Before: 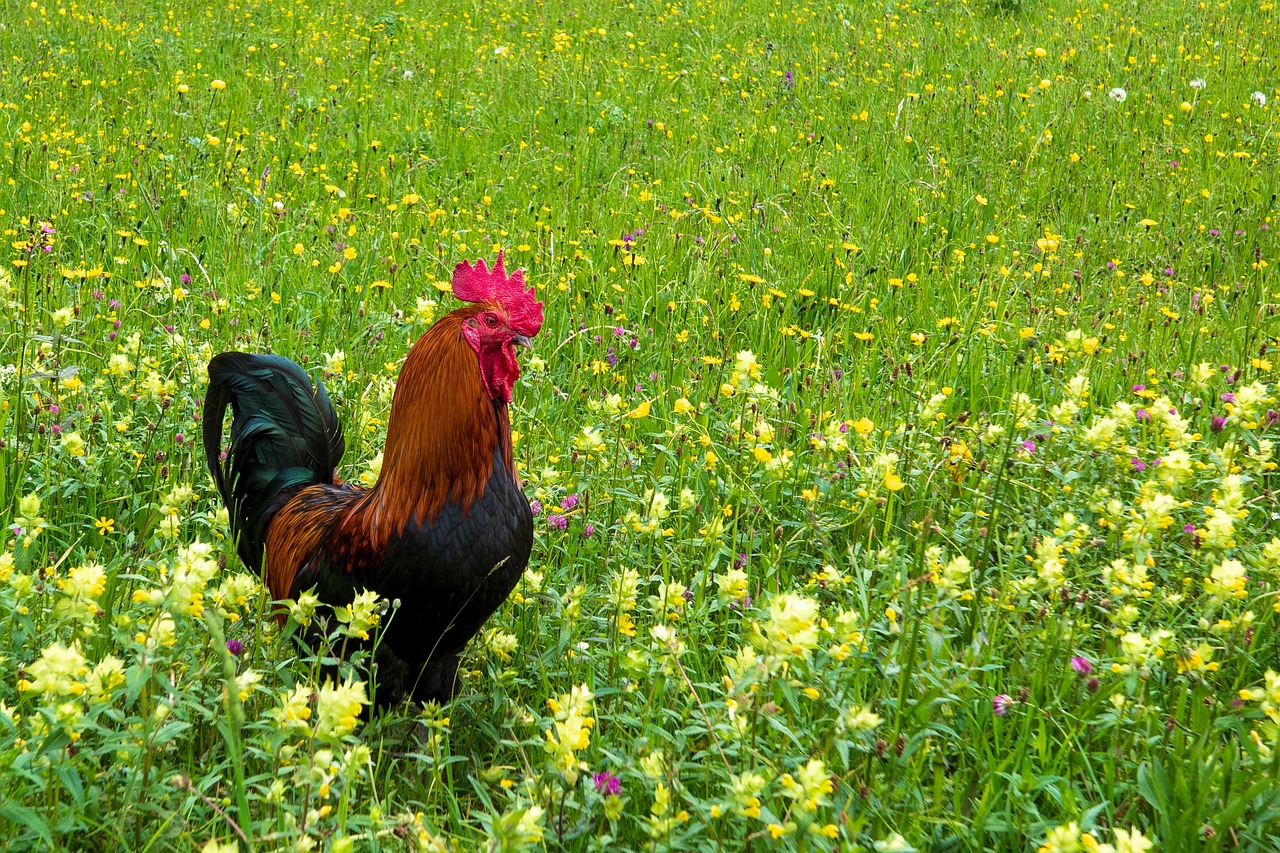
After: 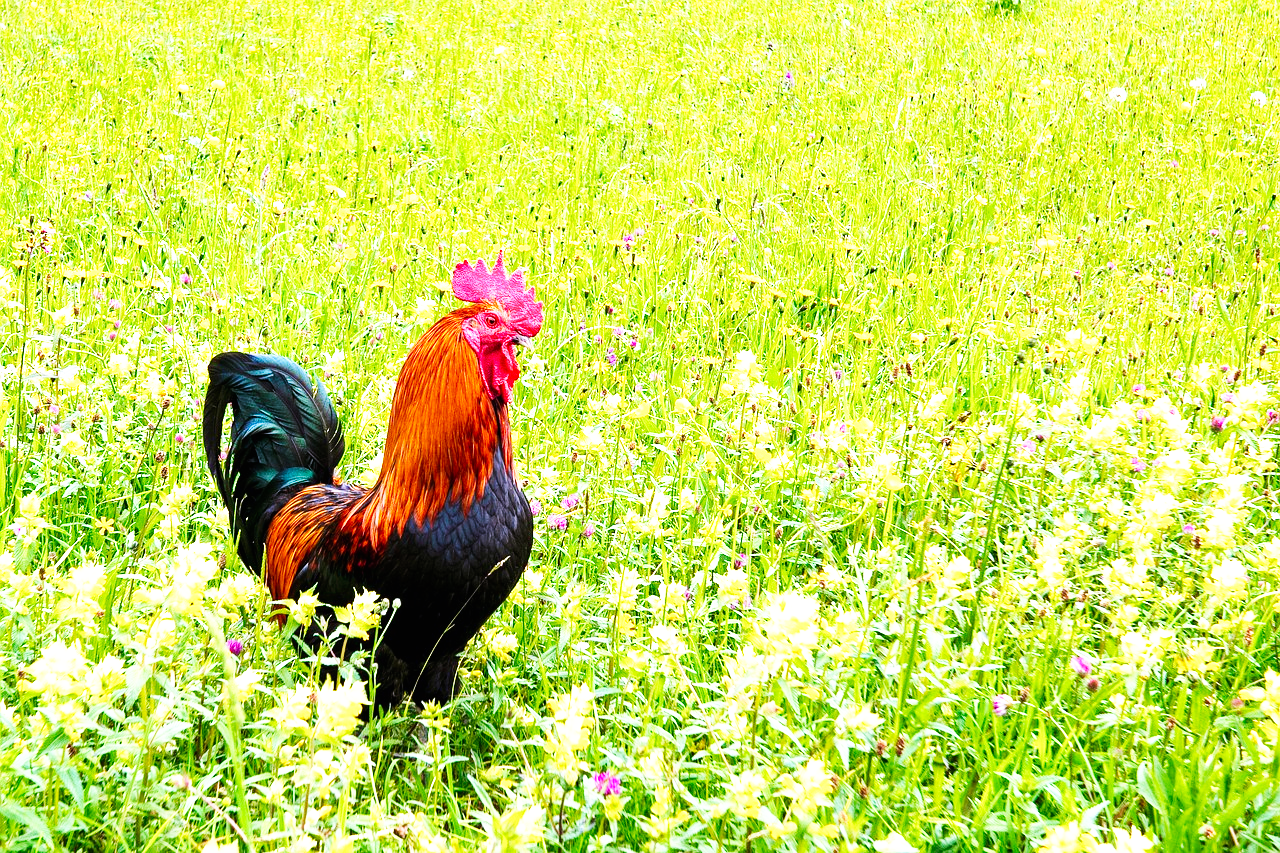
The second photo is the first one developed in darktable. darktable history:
exposure: black level correction 0, exposure 0.7 EV, compensate exposure bias true, compensate highlight preservation false
white balance: red 1.042, blue 1.17
base curve: curves: ch0 [(0, 0) (0.007, 0.004) (0.027, 0.03) (0.046, 0.07) (0.207, 0.54) (0.442, 0.872) (0.673, 0.972) (1, 1)], preserve colors none
